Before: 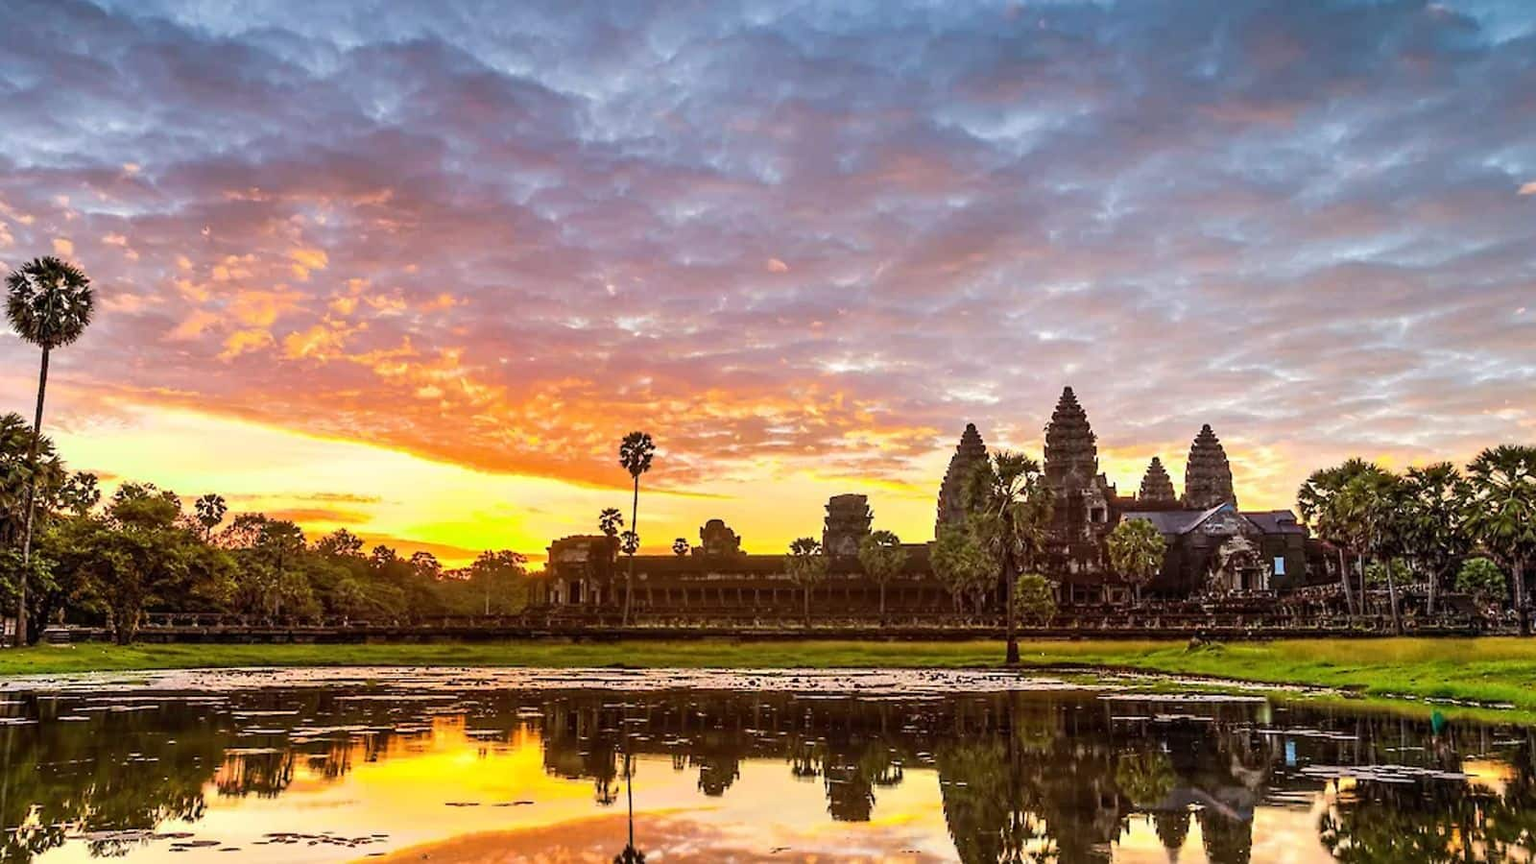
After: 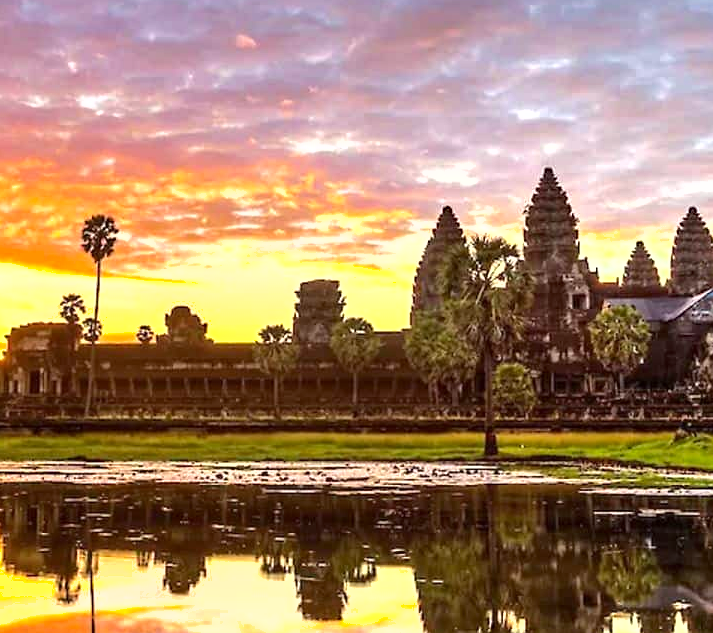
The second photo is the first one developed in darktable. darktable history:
crop: left 35.252%, top 26.208%, right 20.132%, bottom 3.452%
shadows and highlights: shadows -20.64, white point adjustment -1.91, highlights -35.05, highlights color adjustment 42.68%
exposure: exposure 0.642 EV, compensate exposure bias true, compensate highlight preservation false
haze removal: compatibility mode true, adaptive false
